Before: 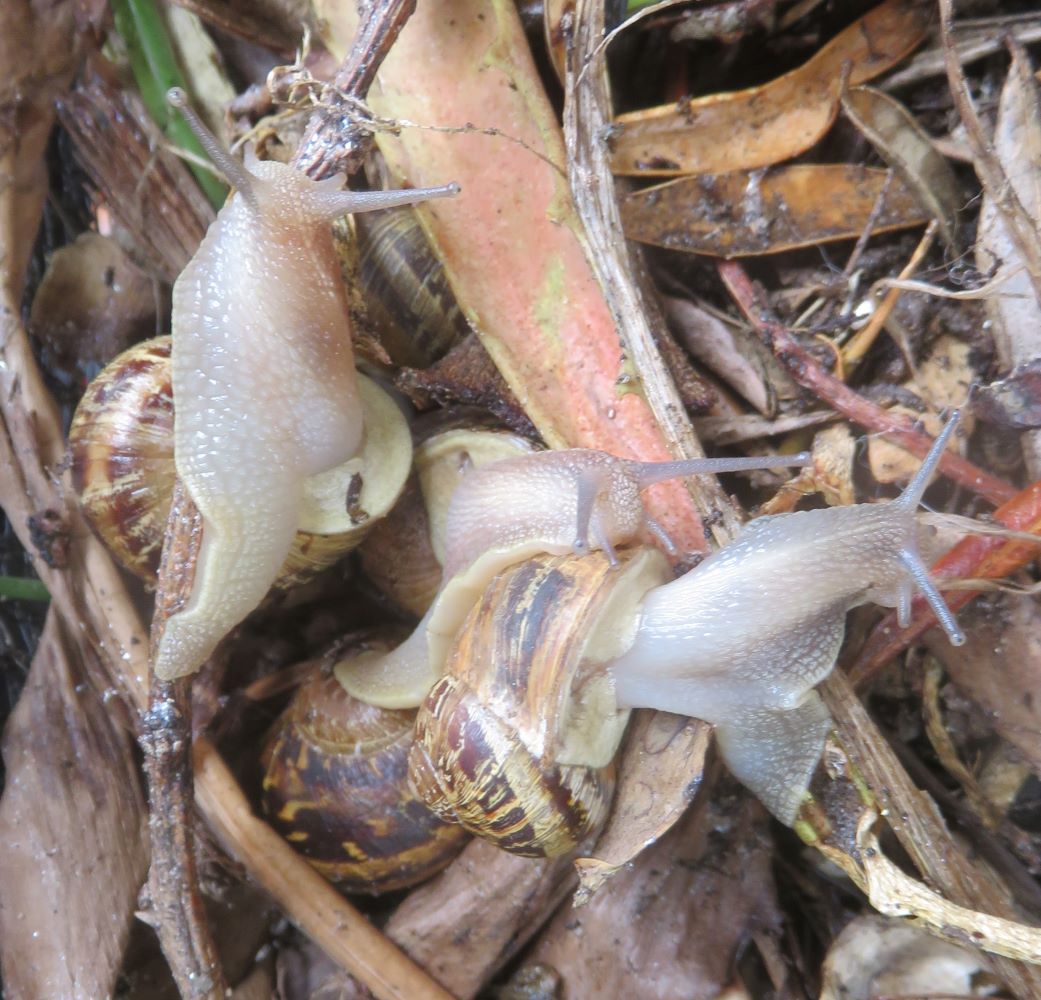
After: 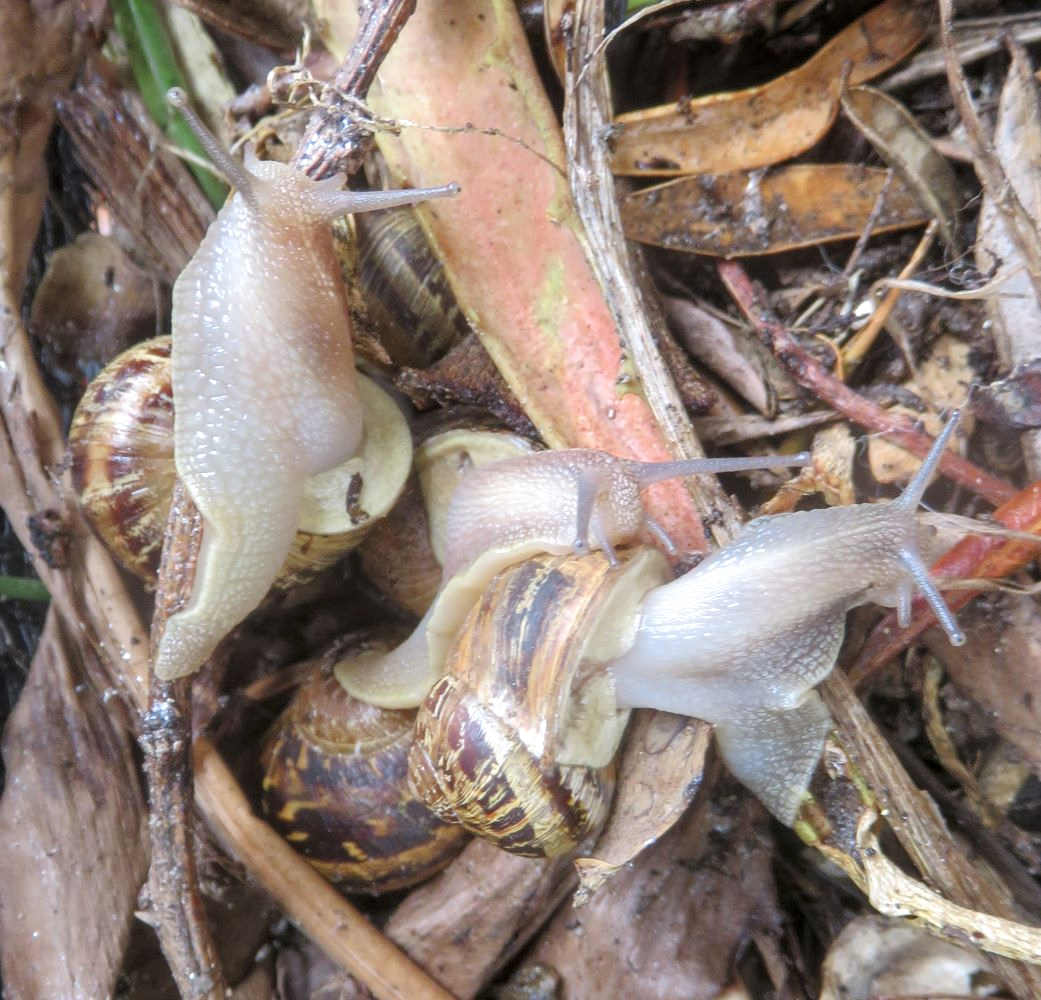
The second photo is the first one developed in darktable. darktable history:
levels: levels [0.018, 0.493, 1]
local contrast: on, module defaults
